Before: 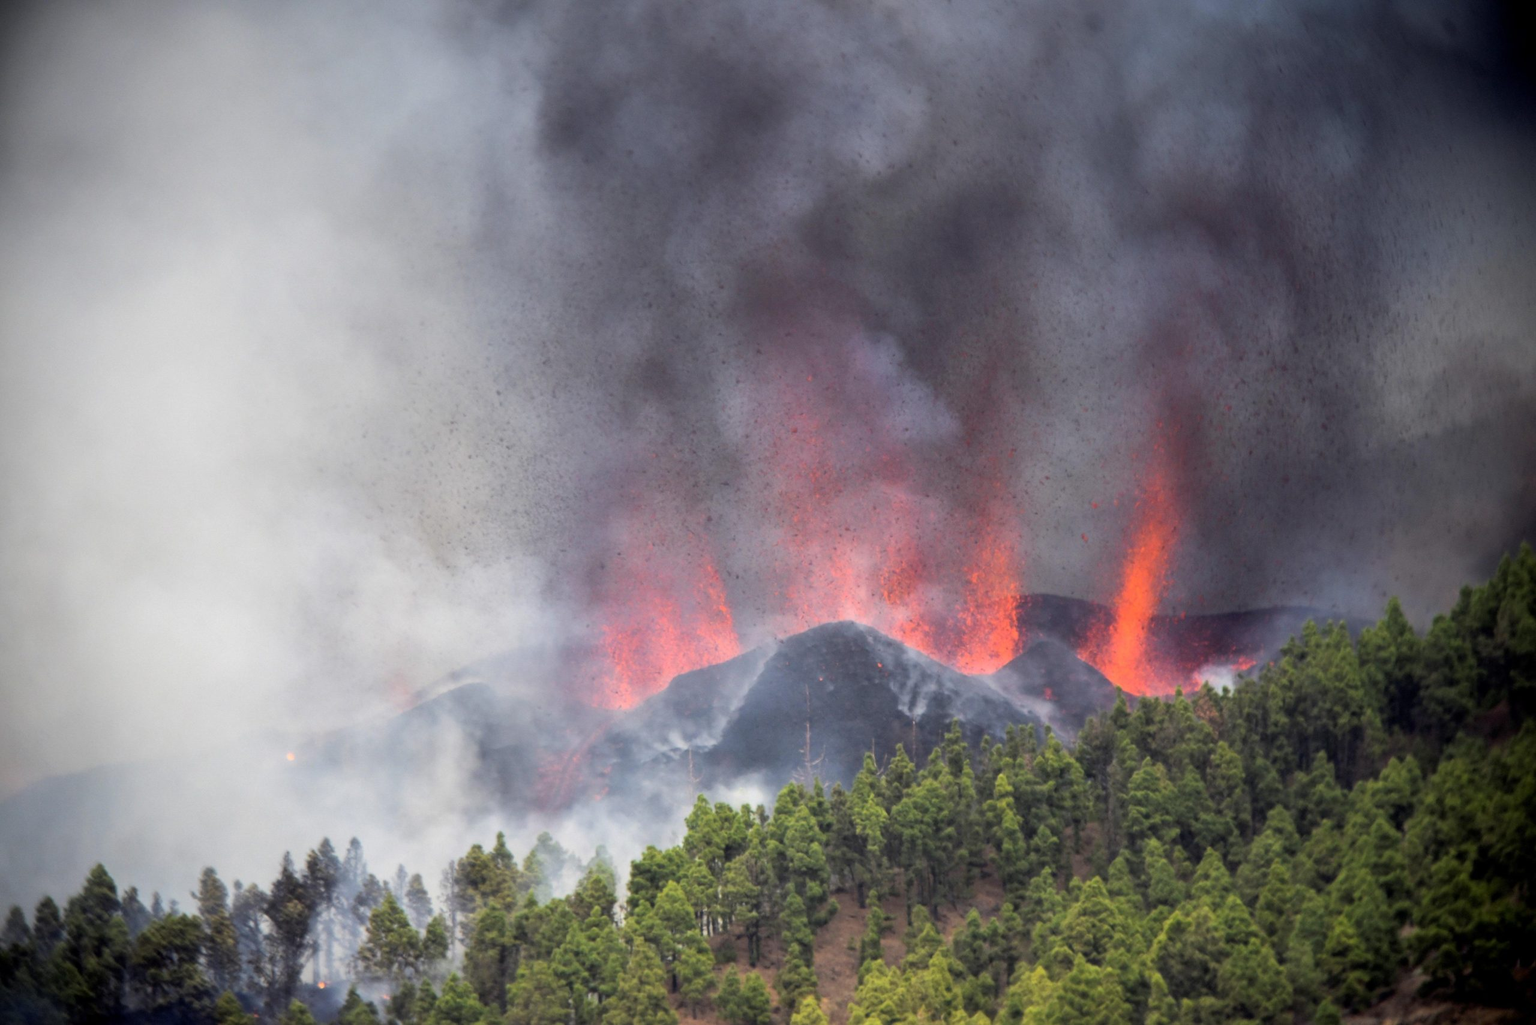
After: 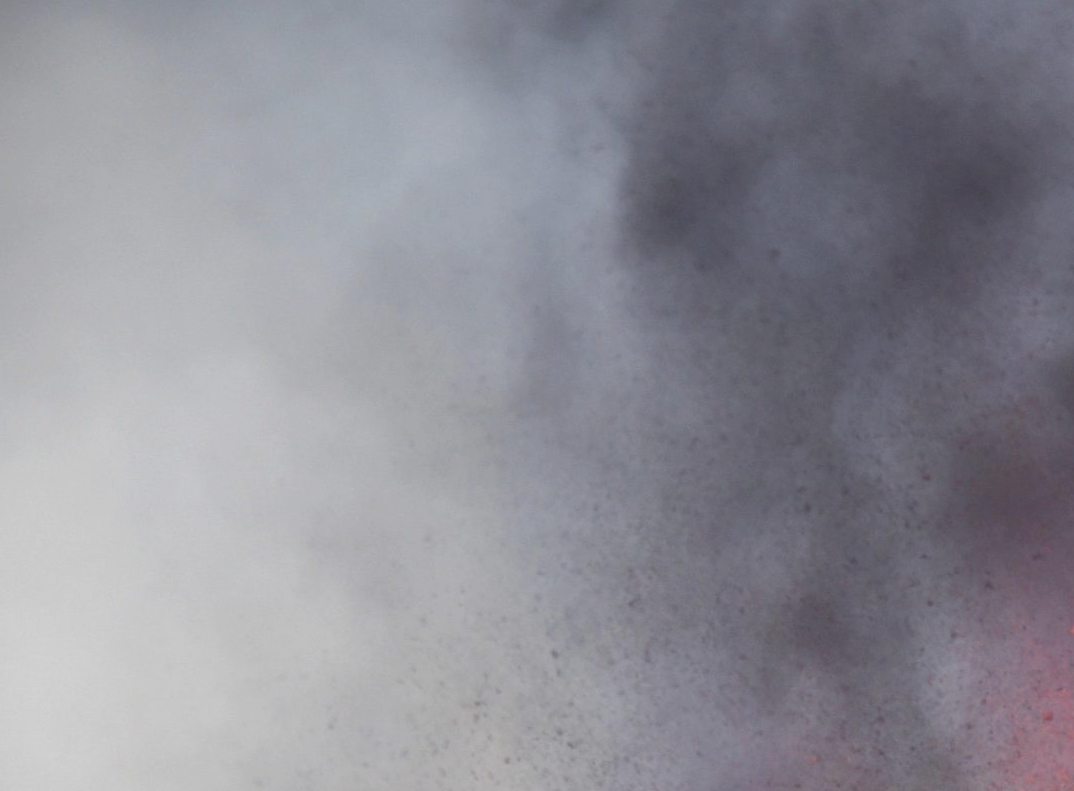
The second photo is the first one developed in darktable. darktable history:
crop and rotate: left 10.817%, top 0.062%, right 47.194%, bottom 53.626%
contrast brightness saturation: contrast -0.1, saturation -0.1
